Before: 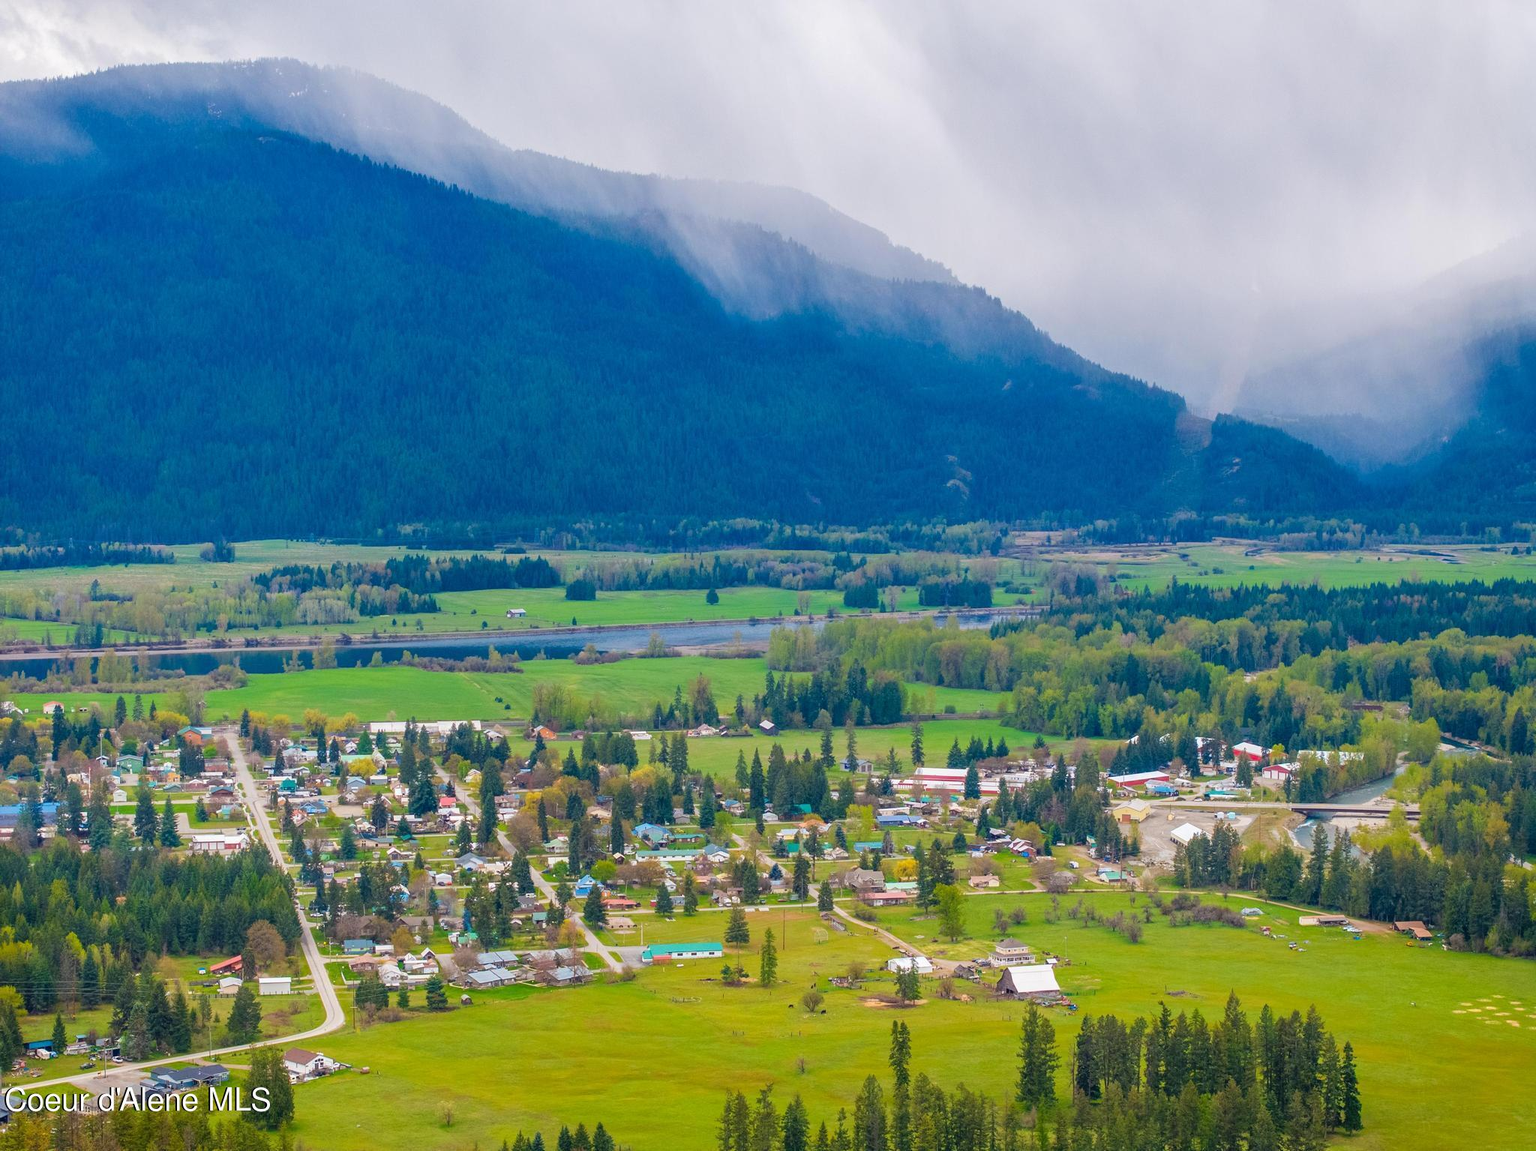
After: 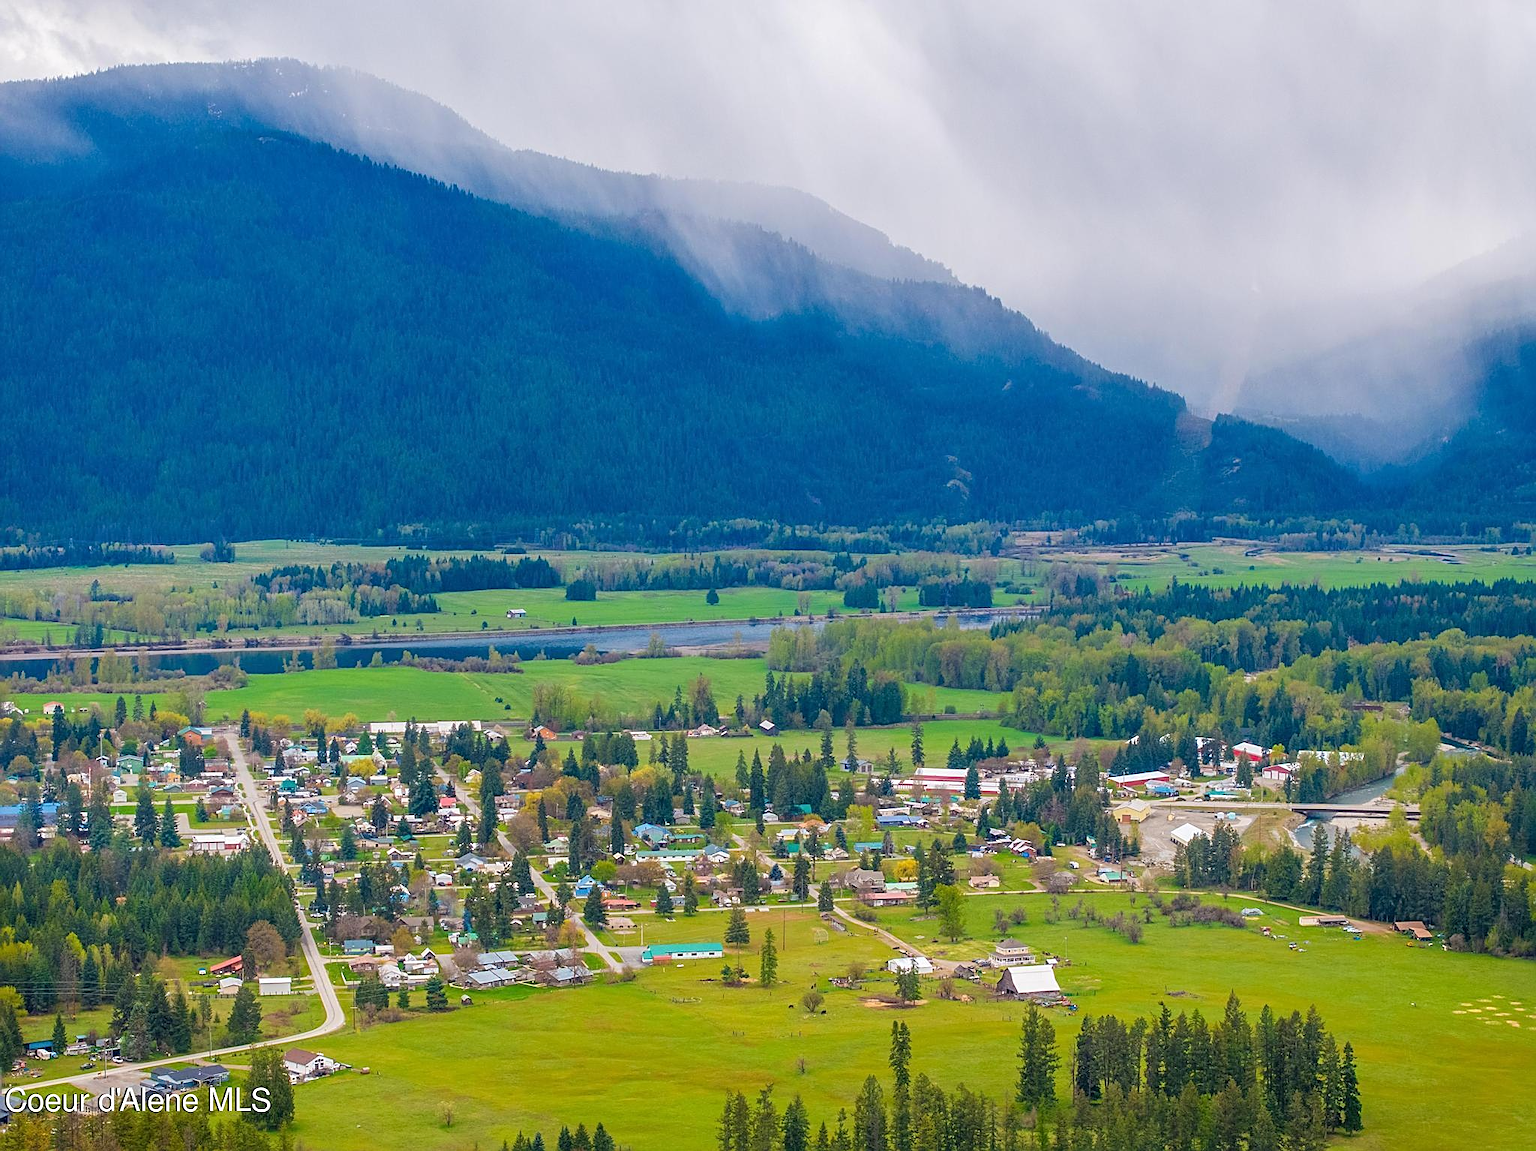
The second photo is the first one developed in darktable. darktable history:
sharpen: amount 0.572
